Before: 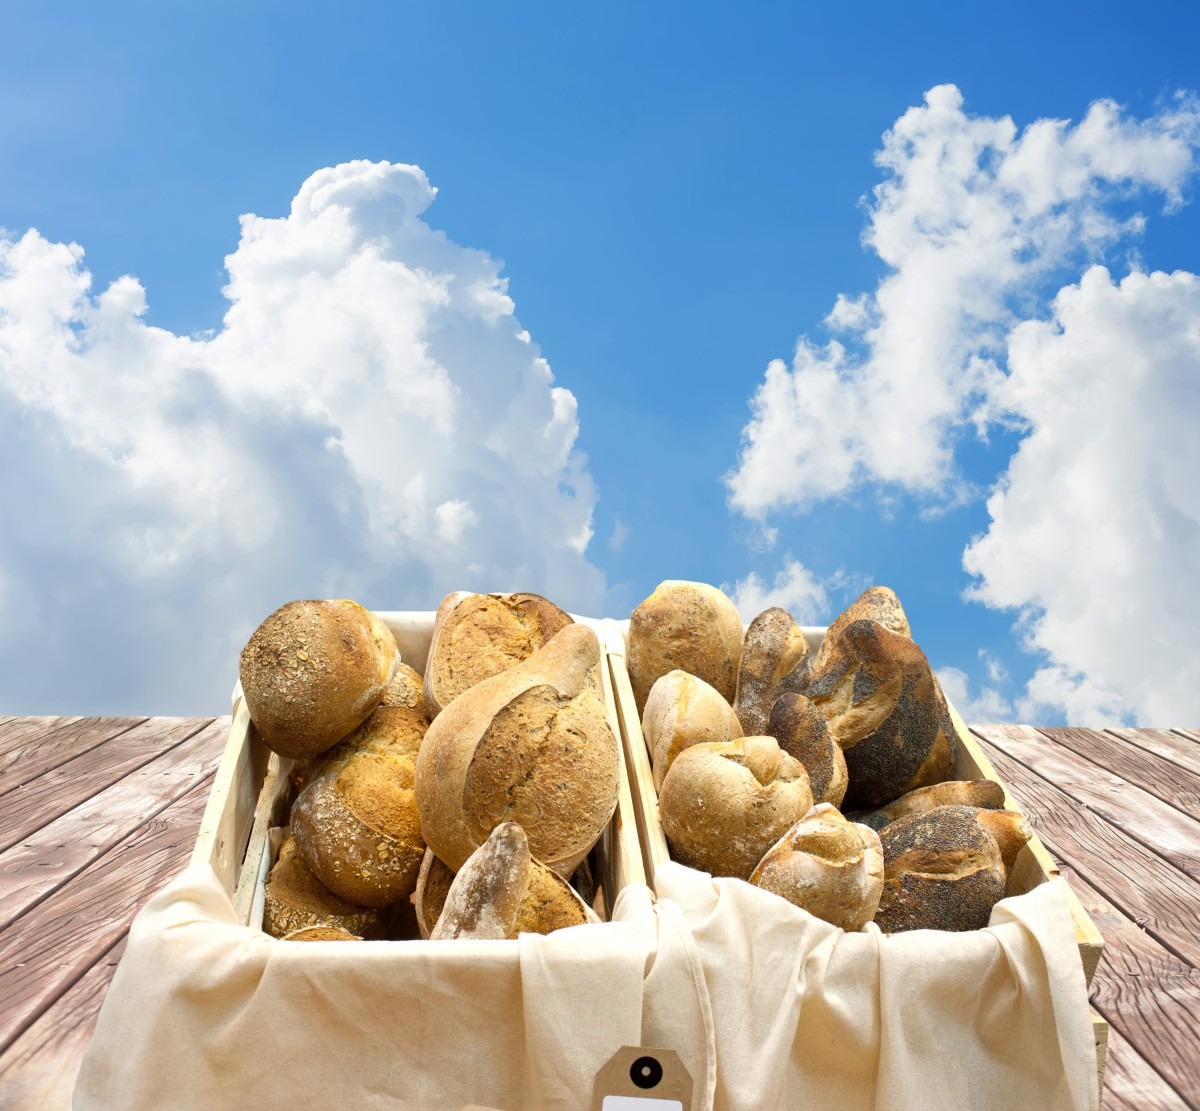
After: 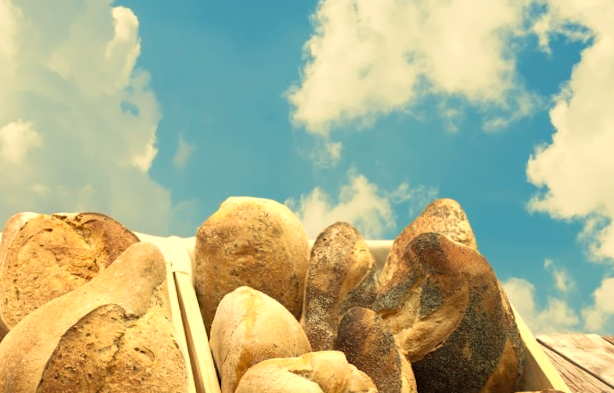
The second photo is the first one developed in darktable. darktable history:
rotate and perspective: rotation -1.17°, automatic cropping off
velvia: strength 30%
white balance: red 1.08, blue 0.791
crop: left 36.607%, top 34.735%, right 13.146%, bottom 30.611%
